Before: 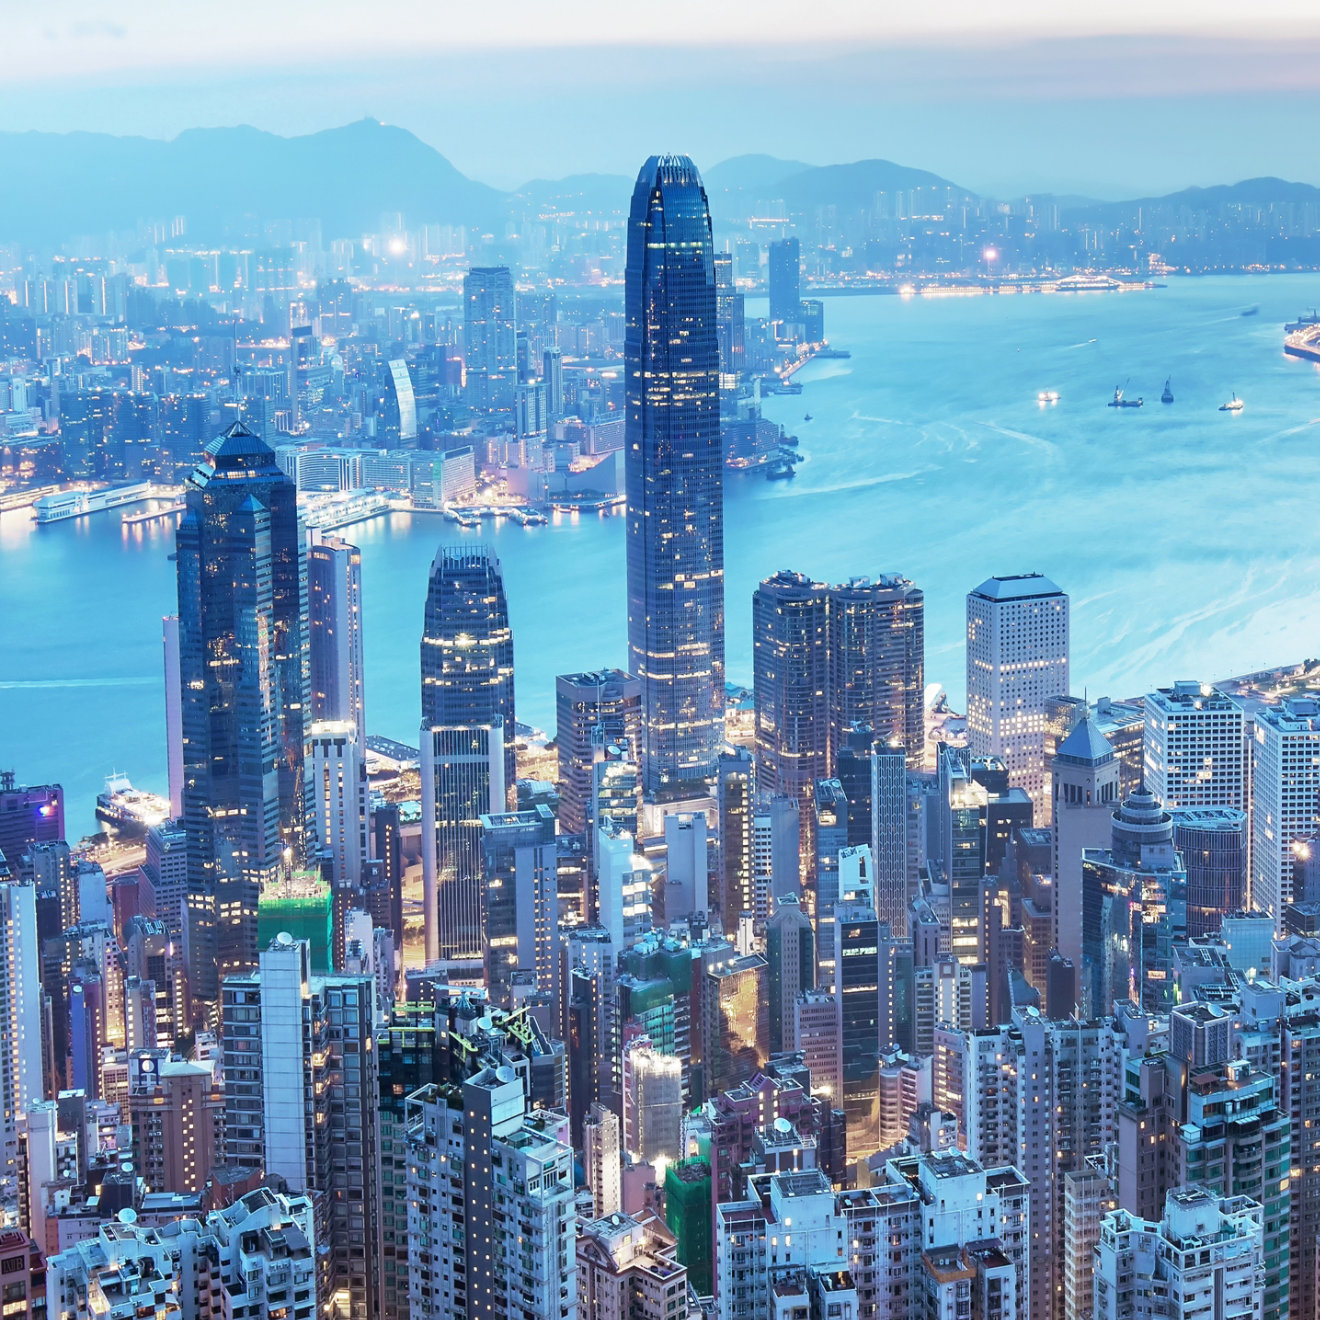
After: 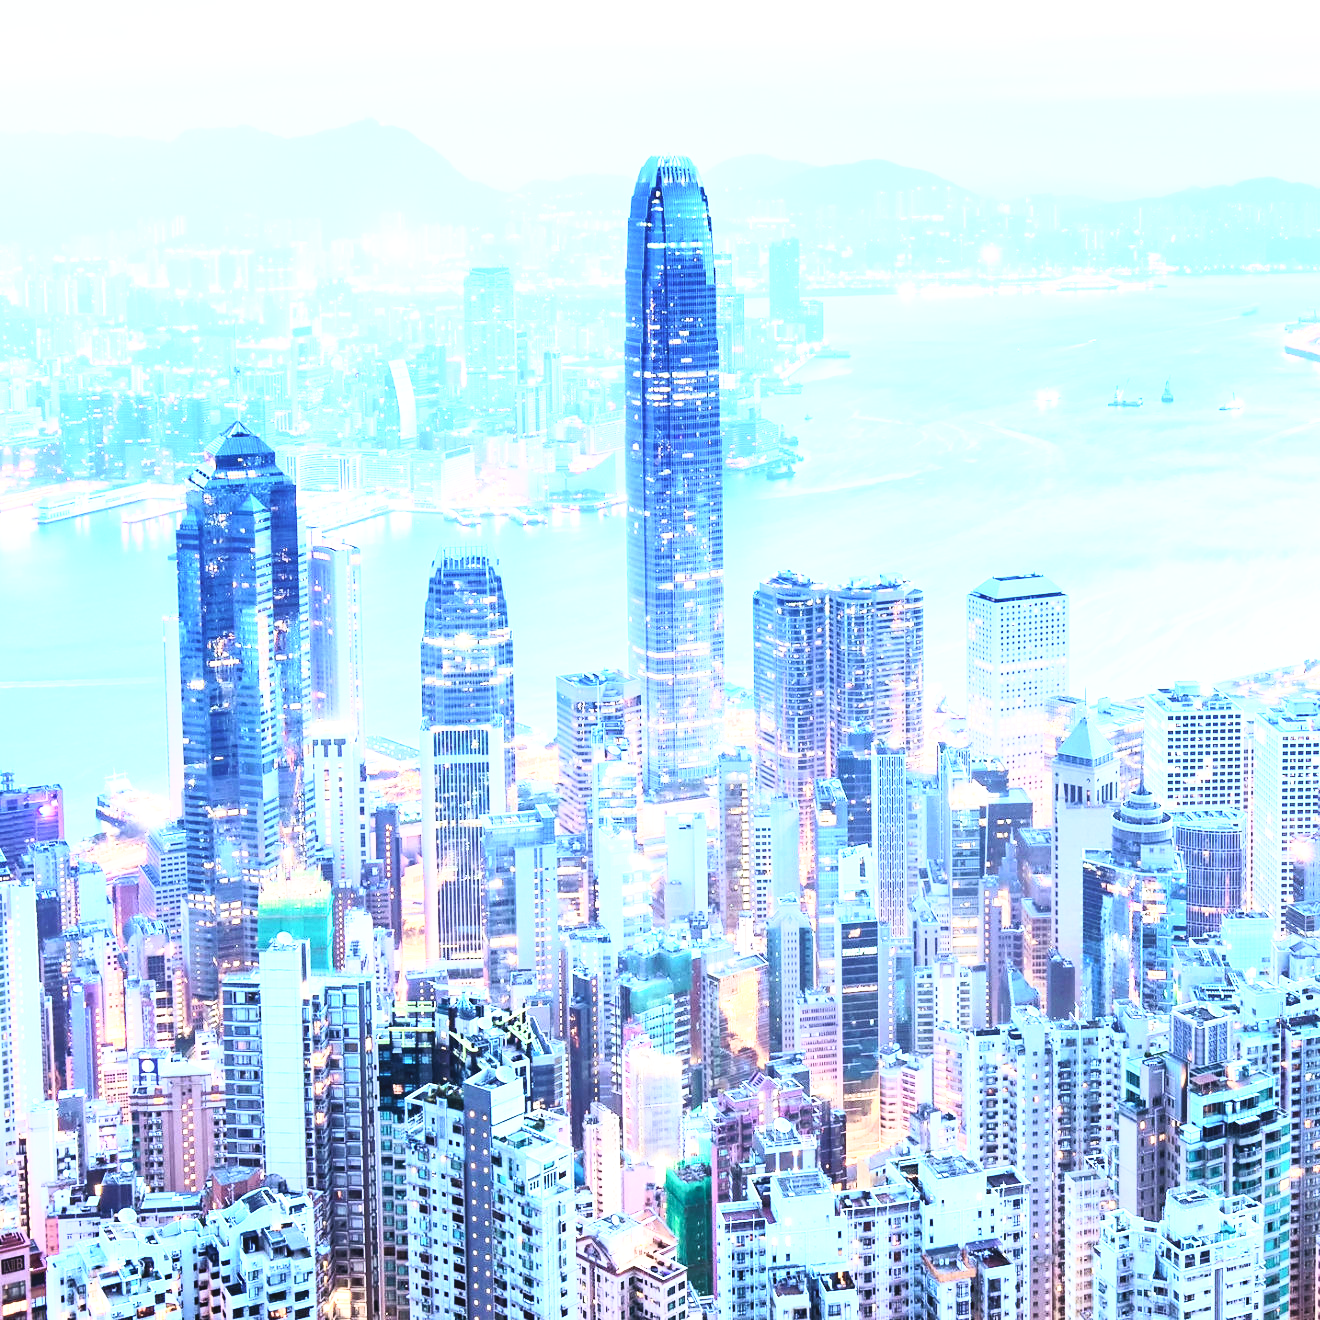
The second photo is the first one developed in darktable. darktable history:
base curve: curves: ch0 [(0, 0) (0.007, 0.004) (0.027, 0.03) (0.046, 0.07) (0.207, 0.54) (0.442, 0.872) (0.673, 0.972) (1, 1)], preserve colors none
contrast brightness saturation: contrast 0.384, brightness 0.54
